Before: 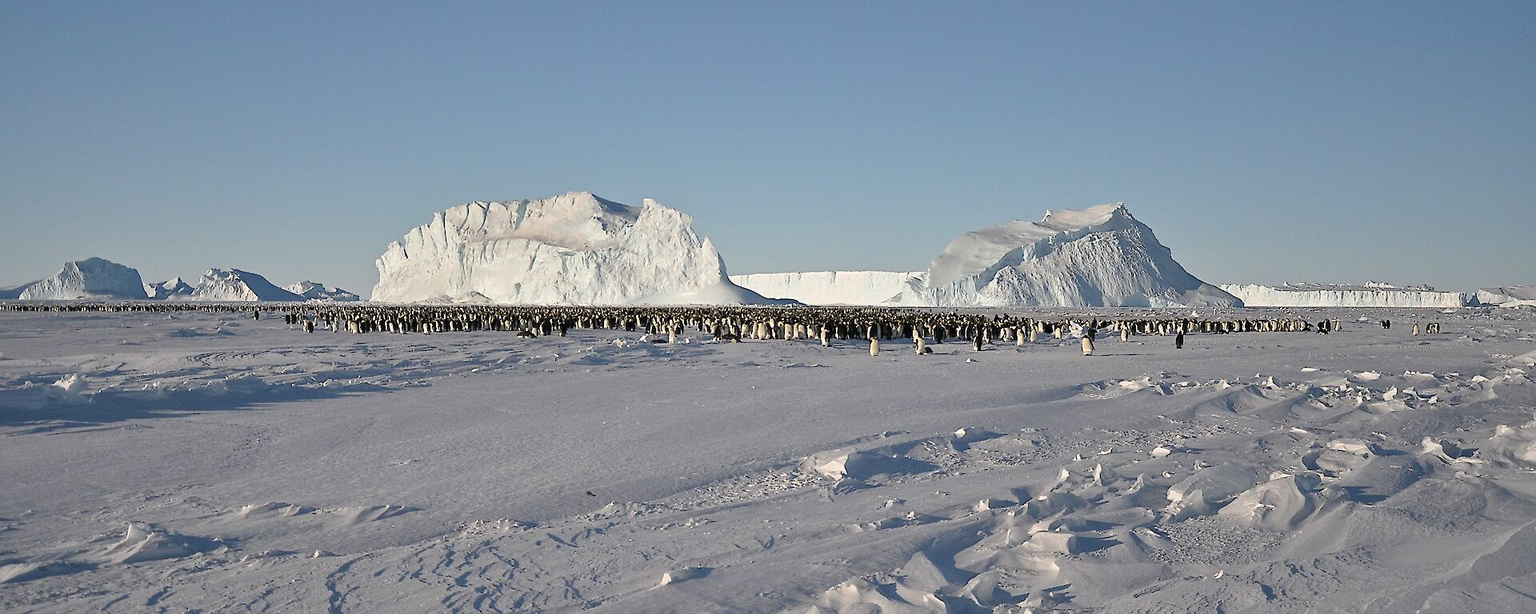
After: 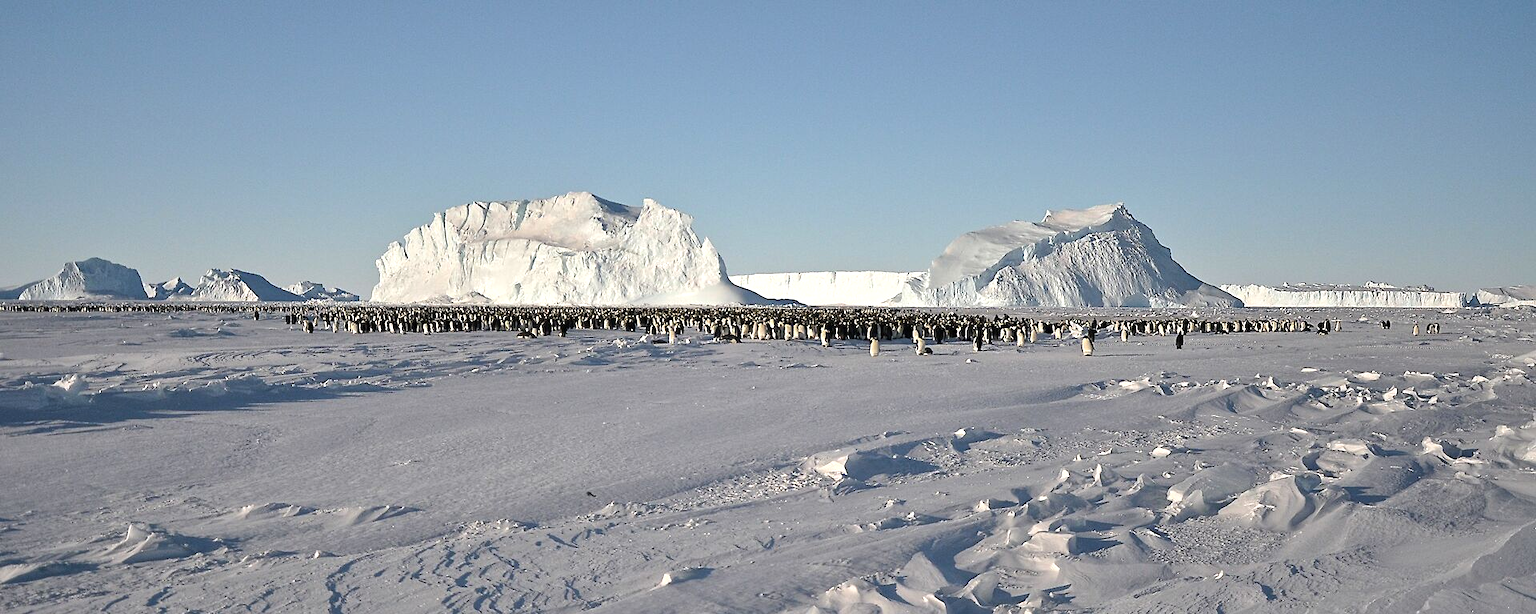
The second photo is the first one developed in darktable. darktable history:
tone equalizer: -8 EV -0.378 EV, -7 EV -0.369 EV, -6 EV -0.301 EV, -5 EV -0.239 EV, -3 EV 0.237 EV, -2 EV 0.312 EV, -1 EV 0.407 EV, +0 EV 0.43 EV, edges refinement/feathering 500, mask exposure compensation -1.57 EV, preserve details no
